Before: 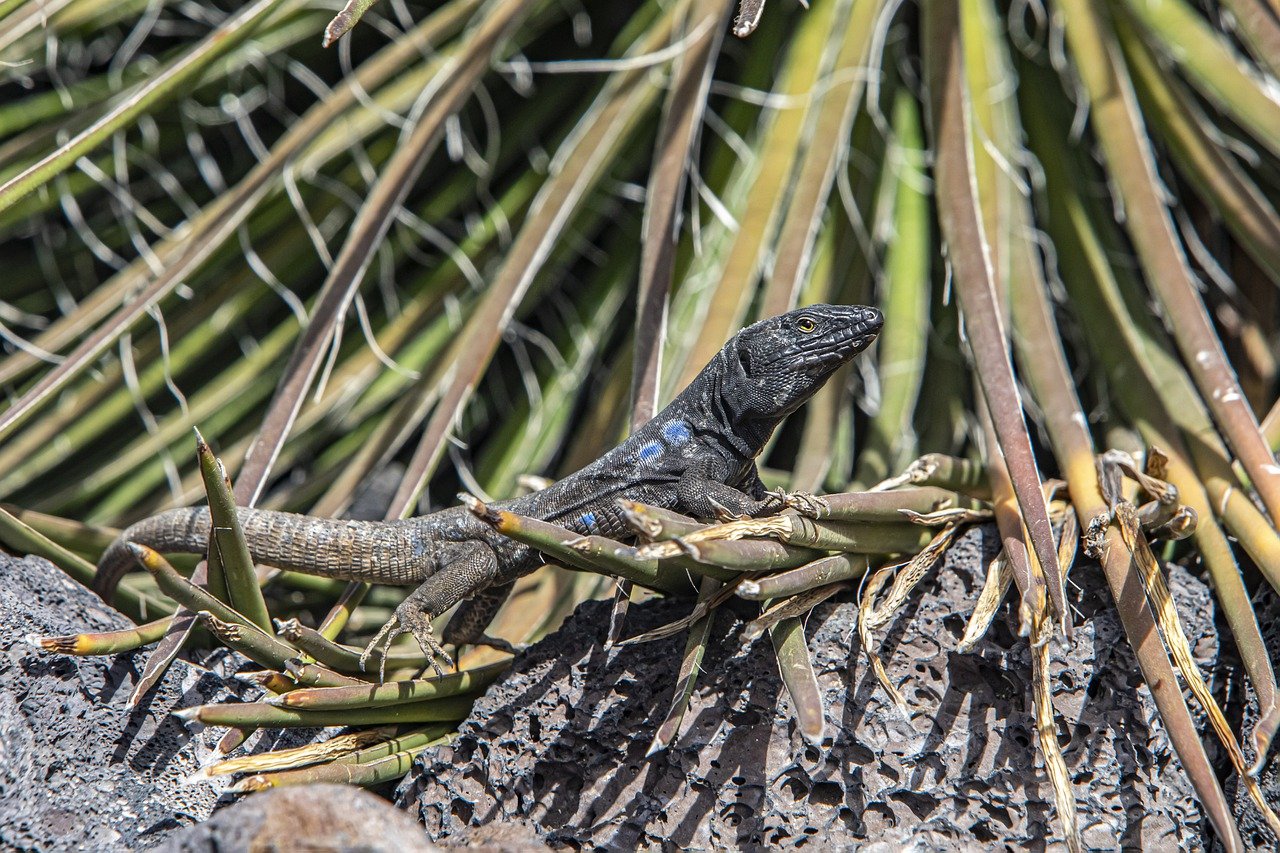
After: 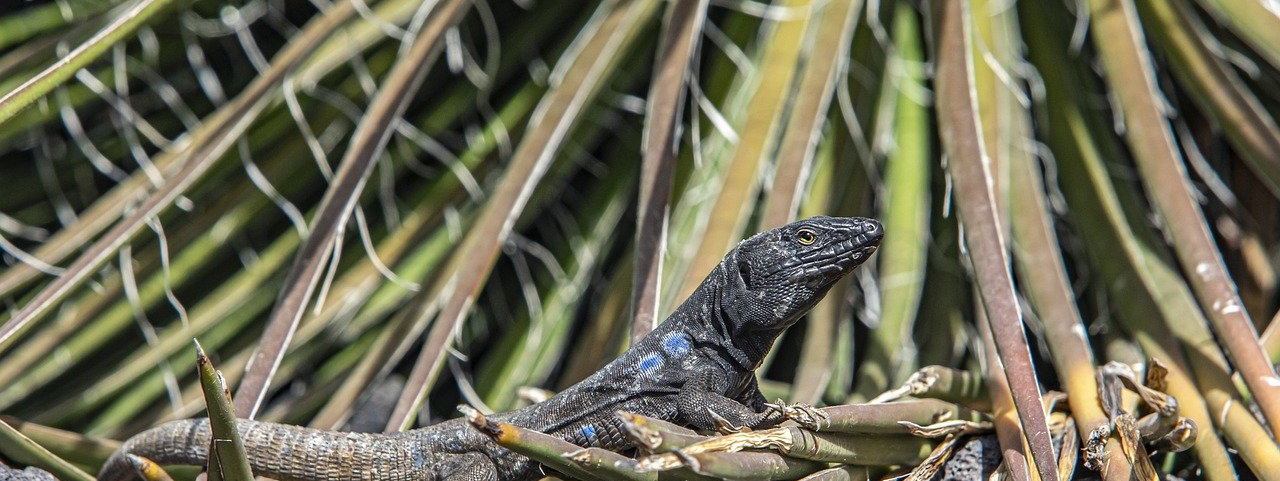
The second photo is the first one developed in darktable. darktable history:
crop and rotate: top 10.512%, bottom 33.033%
